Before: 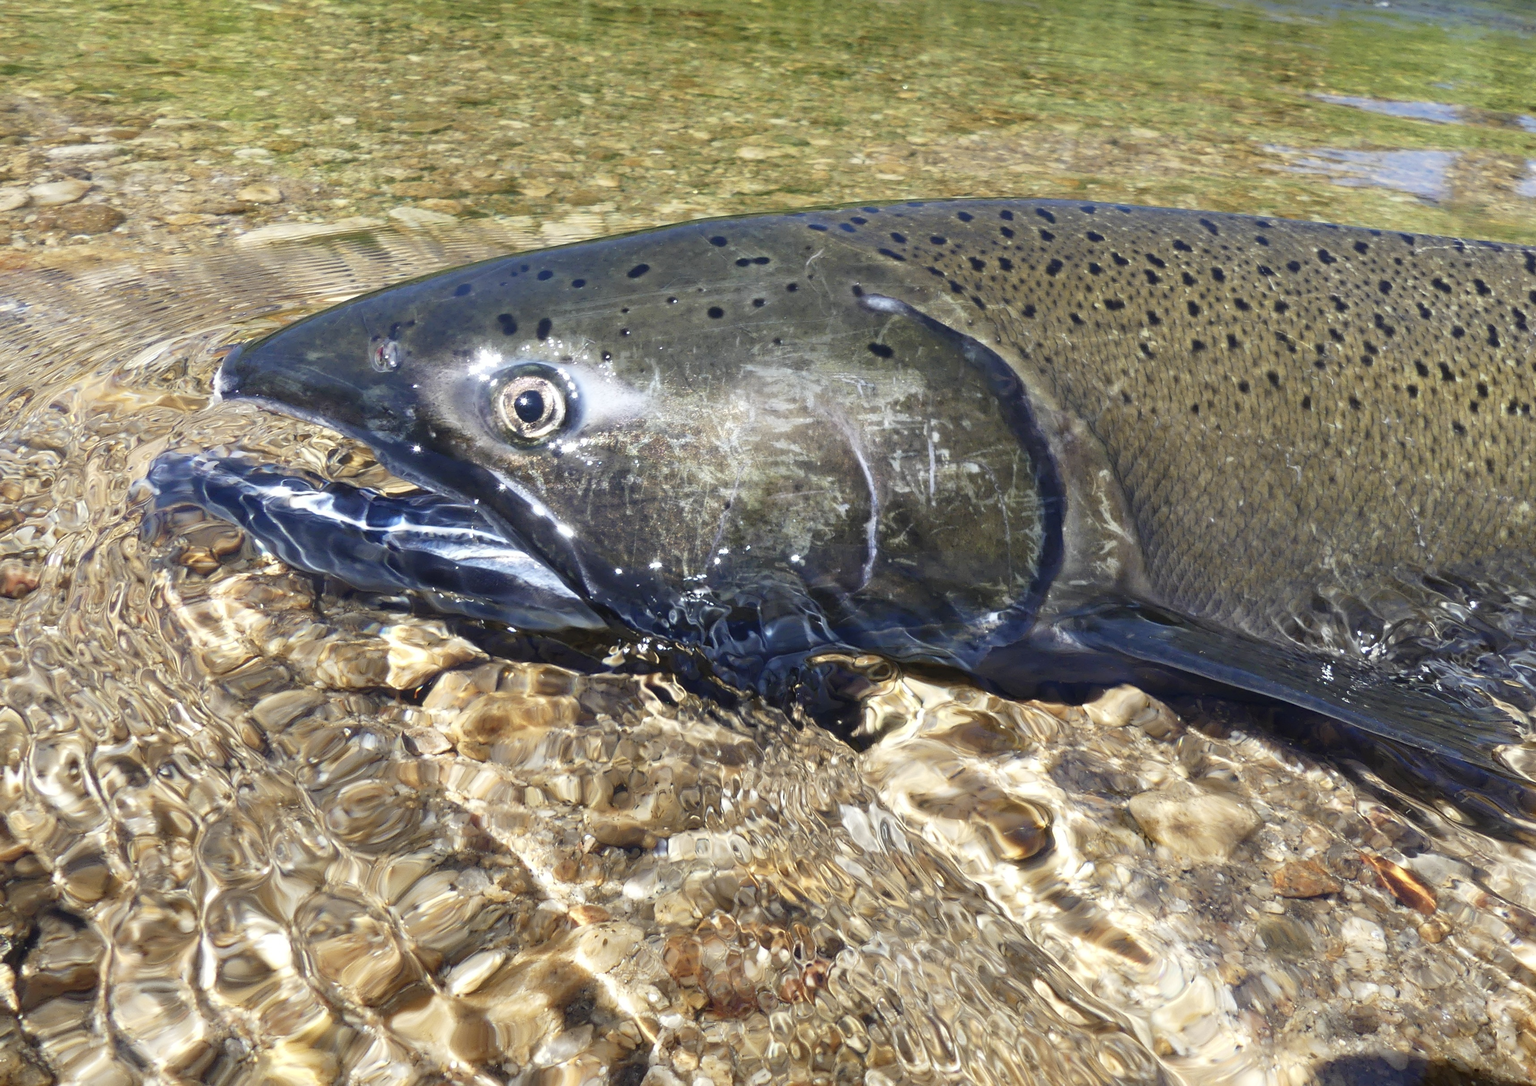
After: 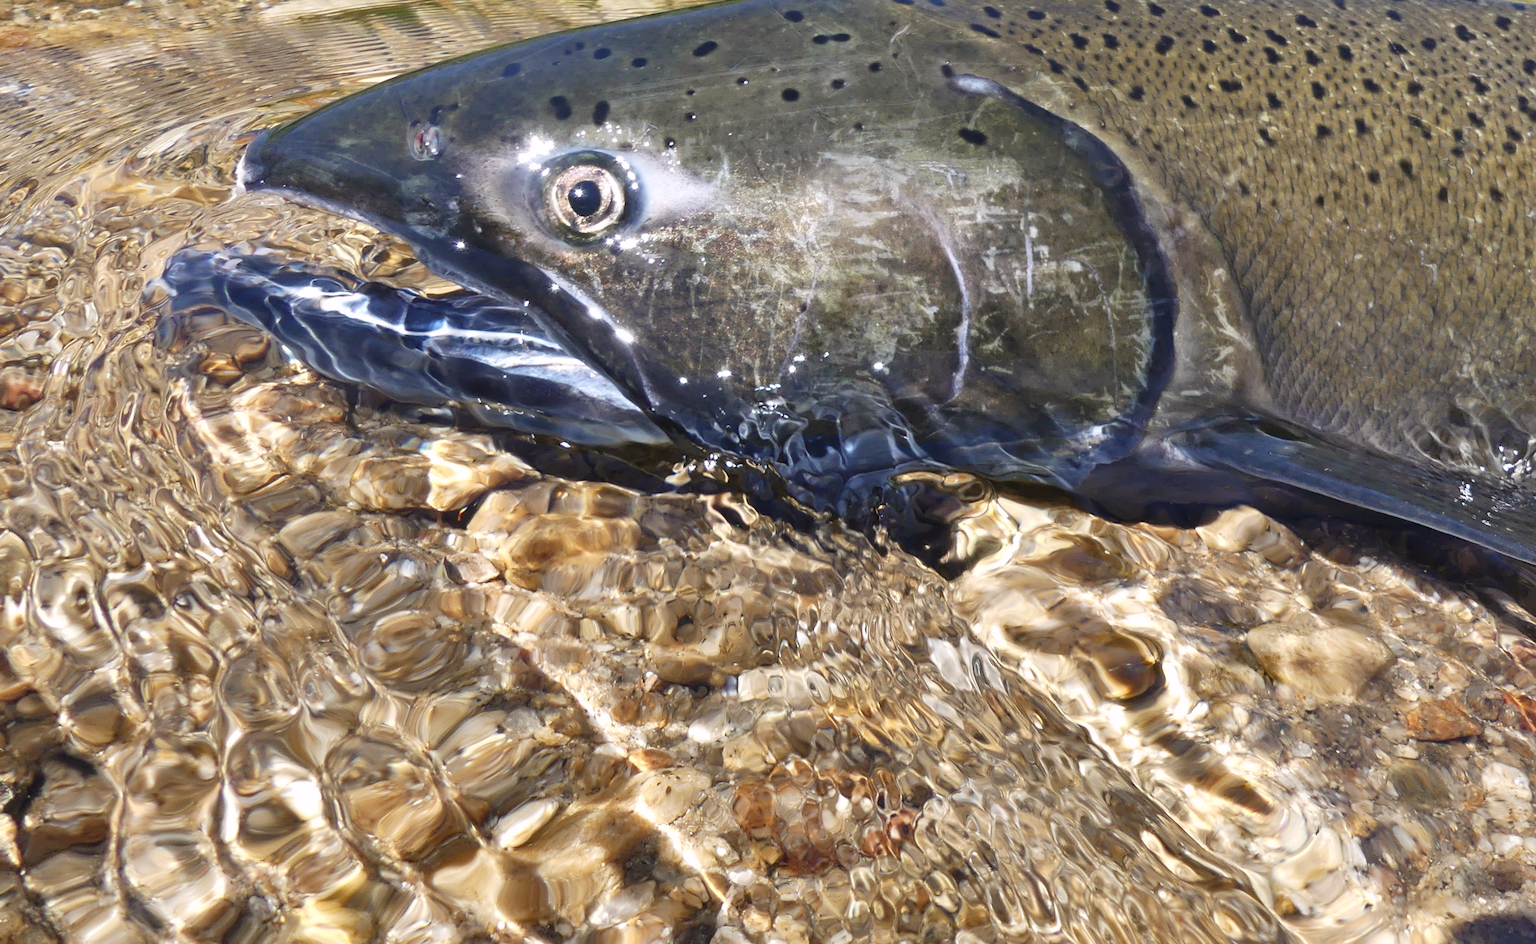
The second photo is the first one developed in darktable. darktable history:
shadows and highlights: low approximation 0.01, soften with gaussian
crop: top 20.916%, right 9.437%, bottom 0.316%
color correction: highlights a* 3.12, highlights b* -1.55, shadows a* -0.101, shadows b* 2.52, saturation 0.98
